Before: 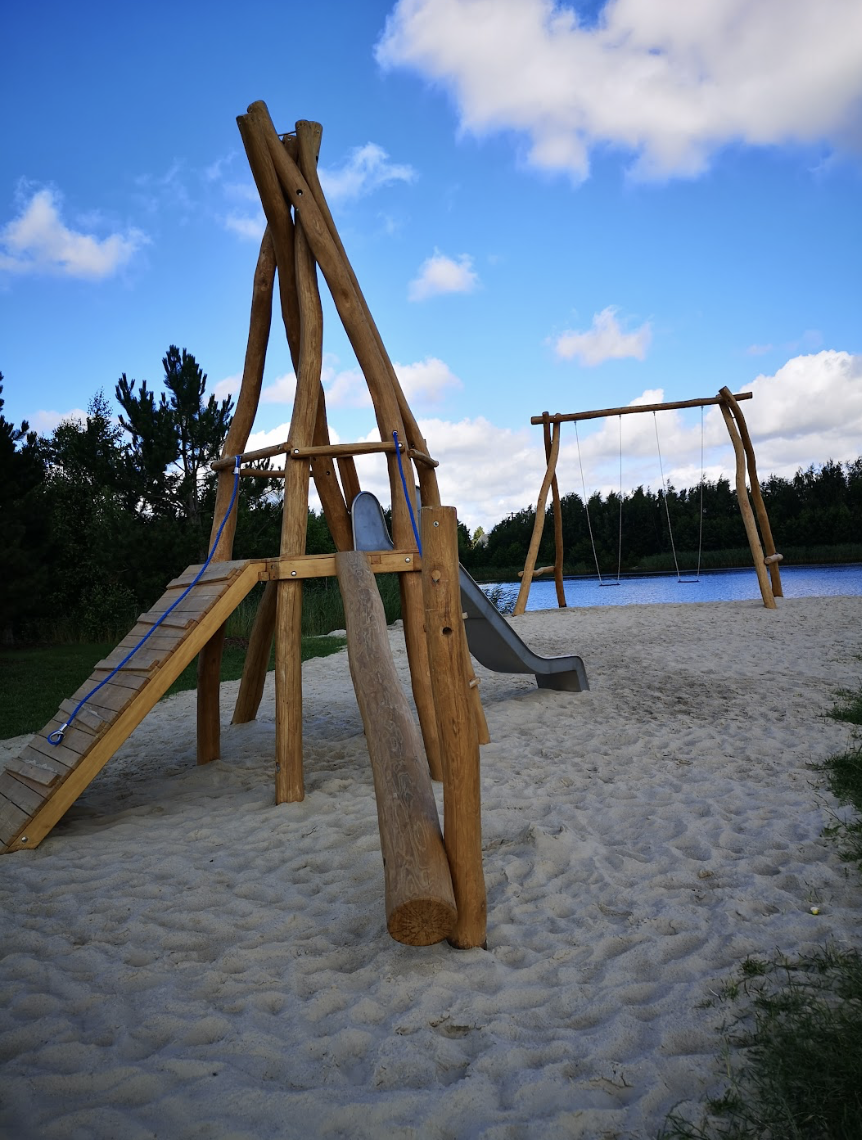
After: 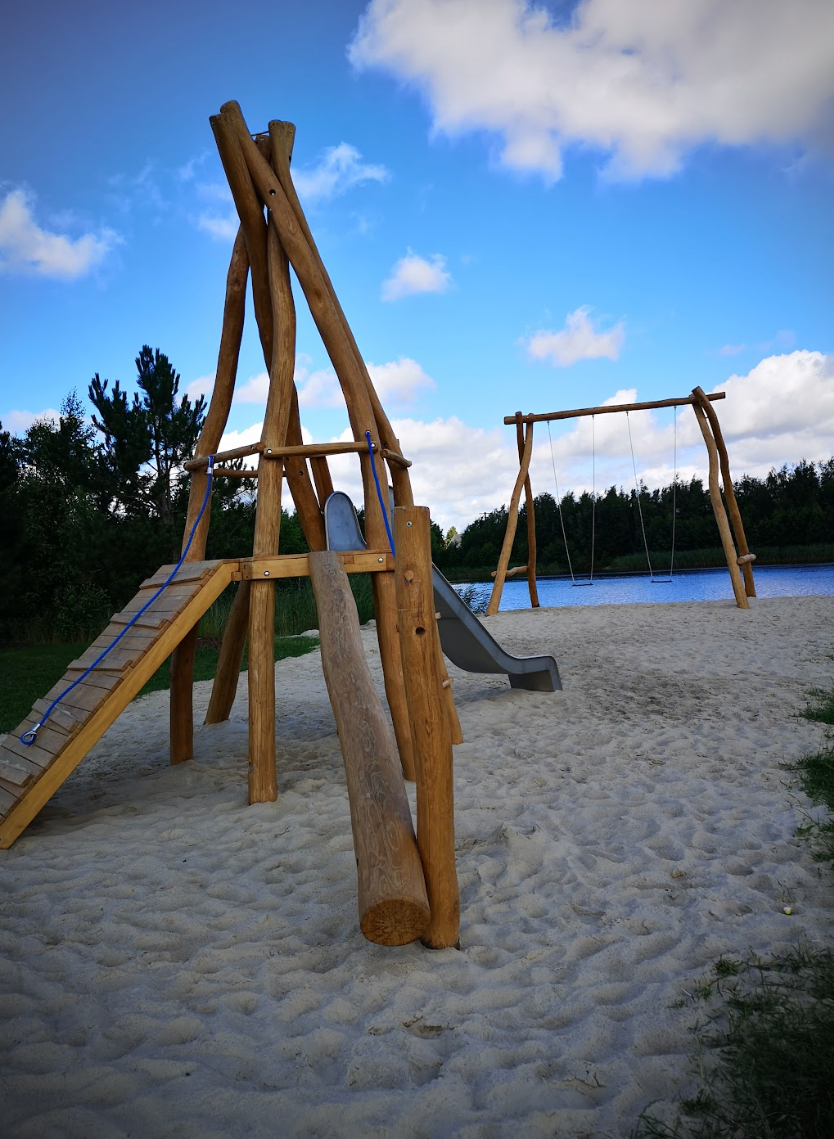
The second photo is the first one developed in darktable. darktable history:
vignetting: on, module defaults
crop and rotate: left 3.238%
